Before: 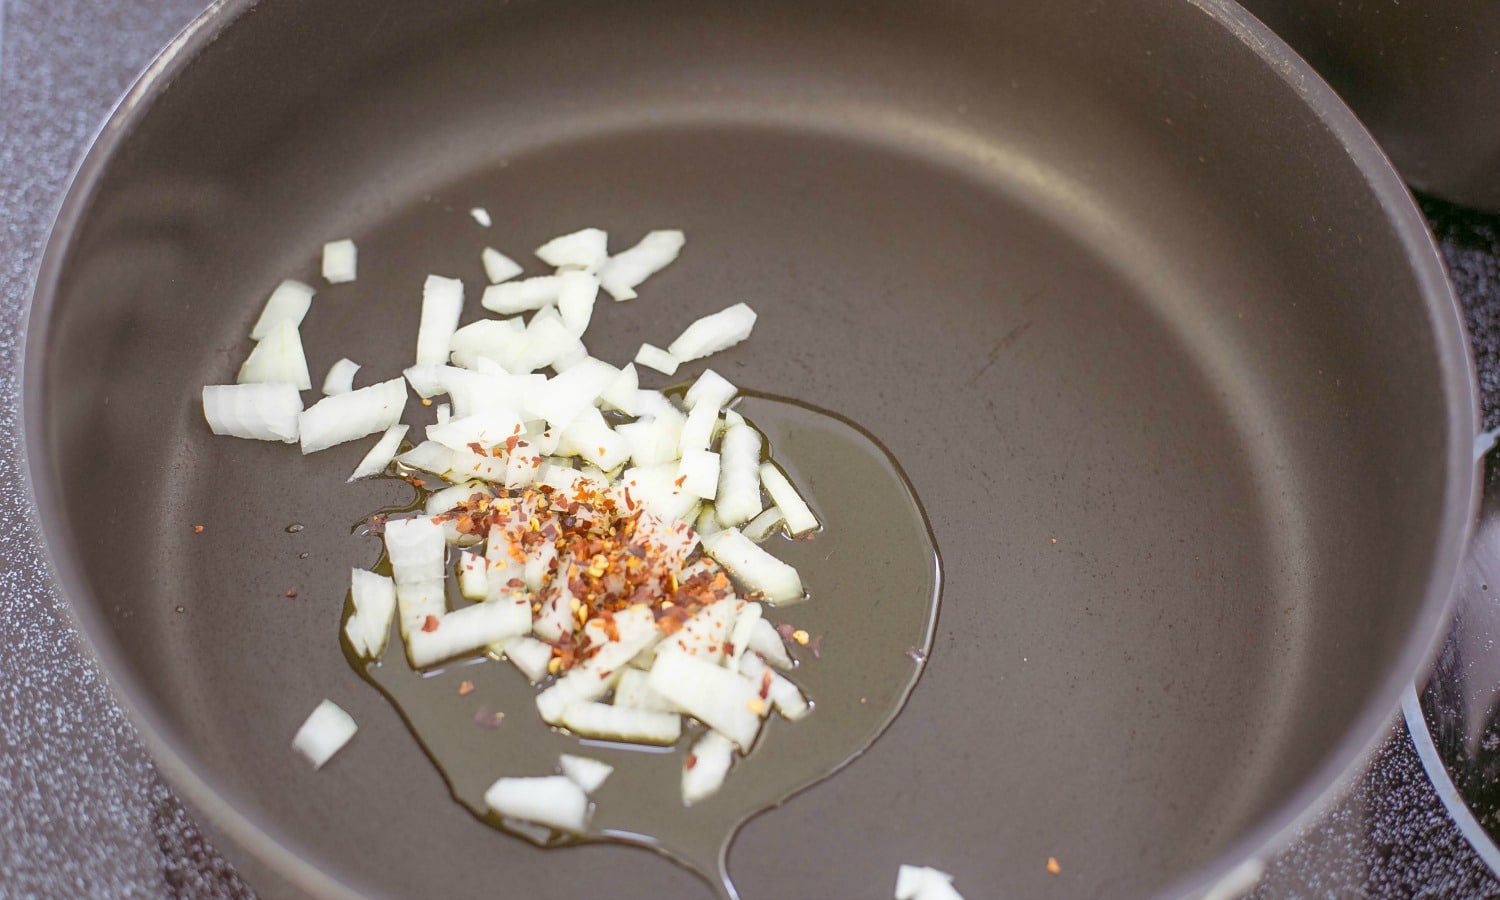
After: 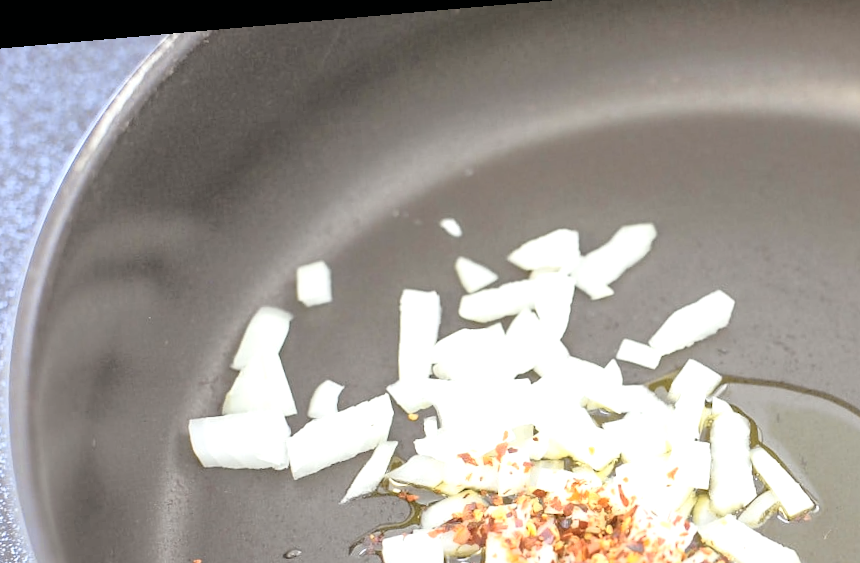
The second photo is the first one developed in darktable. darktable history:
rotate and perspective: rotation -4.98°, automatic cropping off
tone curve: curves: ch0 [(0, 0) (0.088, 0.042) (0.208, 0.176) (0.257, 0.267) (0.406, 0.483) (0.489, 0.556) (0.667, 0.73) (0.793, 0.851) (0.994, 0.974)]; ch1 [(0, 0) (0.161, 0.092) (0.35, 0.33) (0.392, 0.392) (0.457, 0.467) (0.505, 0.497) (0.537, 0.518) (0.553, 0.53) (0.58, 0.567) (0.739, 0.697) (1, 1)]; ch2 [(0, 0) (0.346, 0.362) (0.448, 0.419) (0.502, 0.499) (0.533, 0.517) (0.556, 0.533) (0.629, 0.619) (0.717, 0.678) (1, 1)], color space Lab, independent channels, preserve colors none
exposure: exposure 0.781 EV, compensate highlight preservation false
crop and rotate: left 3.047%, top 7.509%, right 42.236%, bottom 37.598%
